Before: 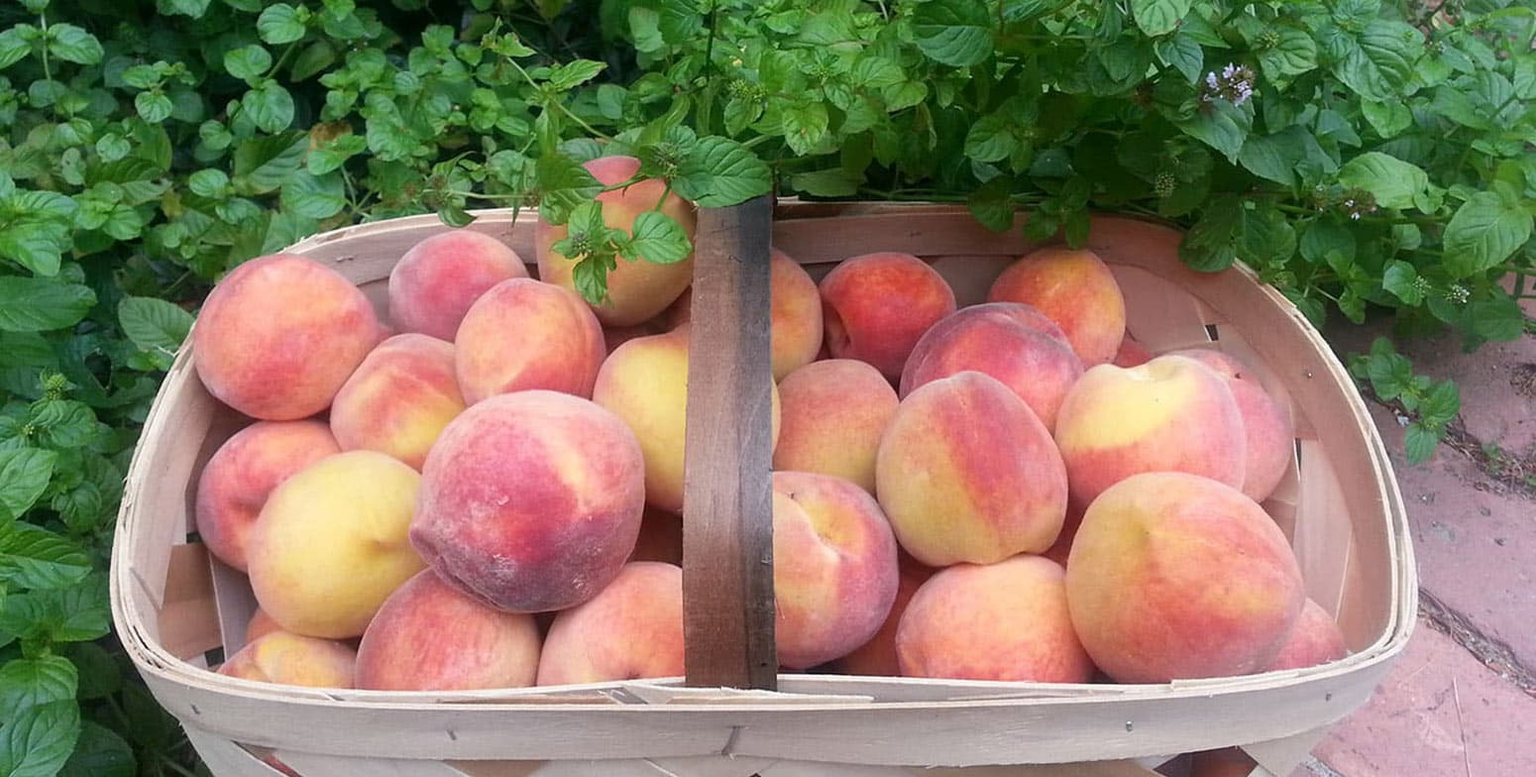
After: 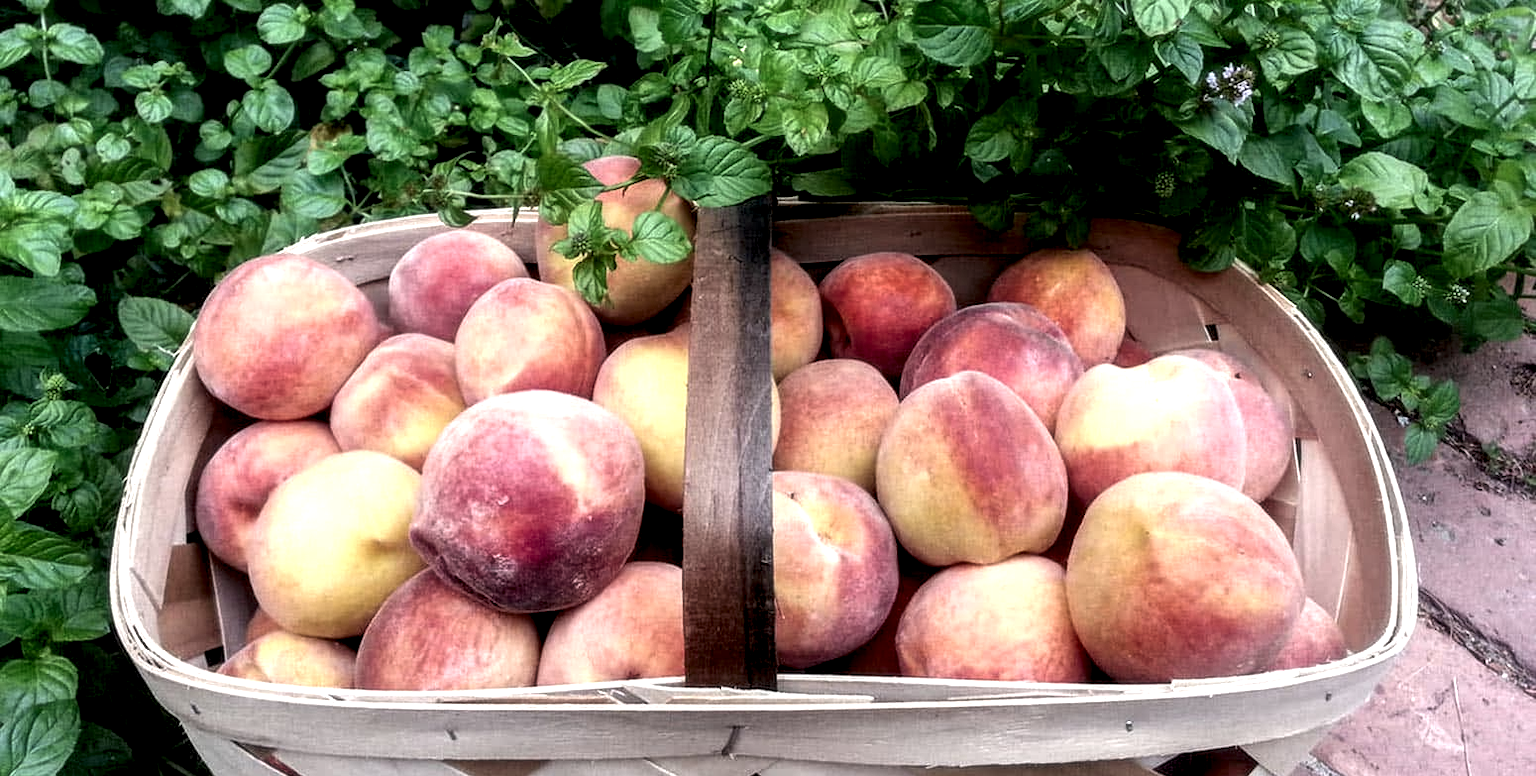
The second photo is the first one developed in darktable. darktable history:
local contrast: shadows 185%, detail 225%
soften: size 10%, saturation 50%, brightness 0.2 EV, mix 10%
